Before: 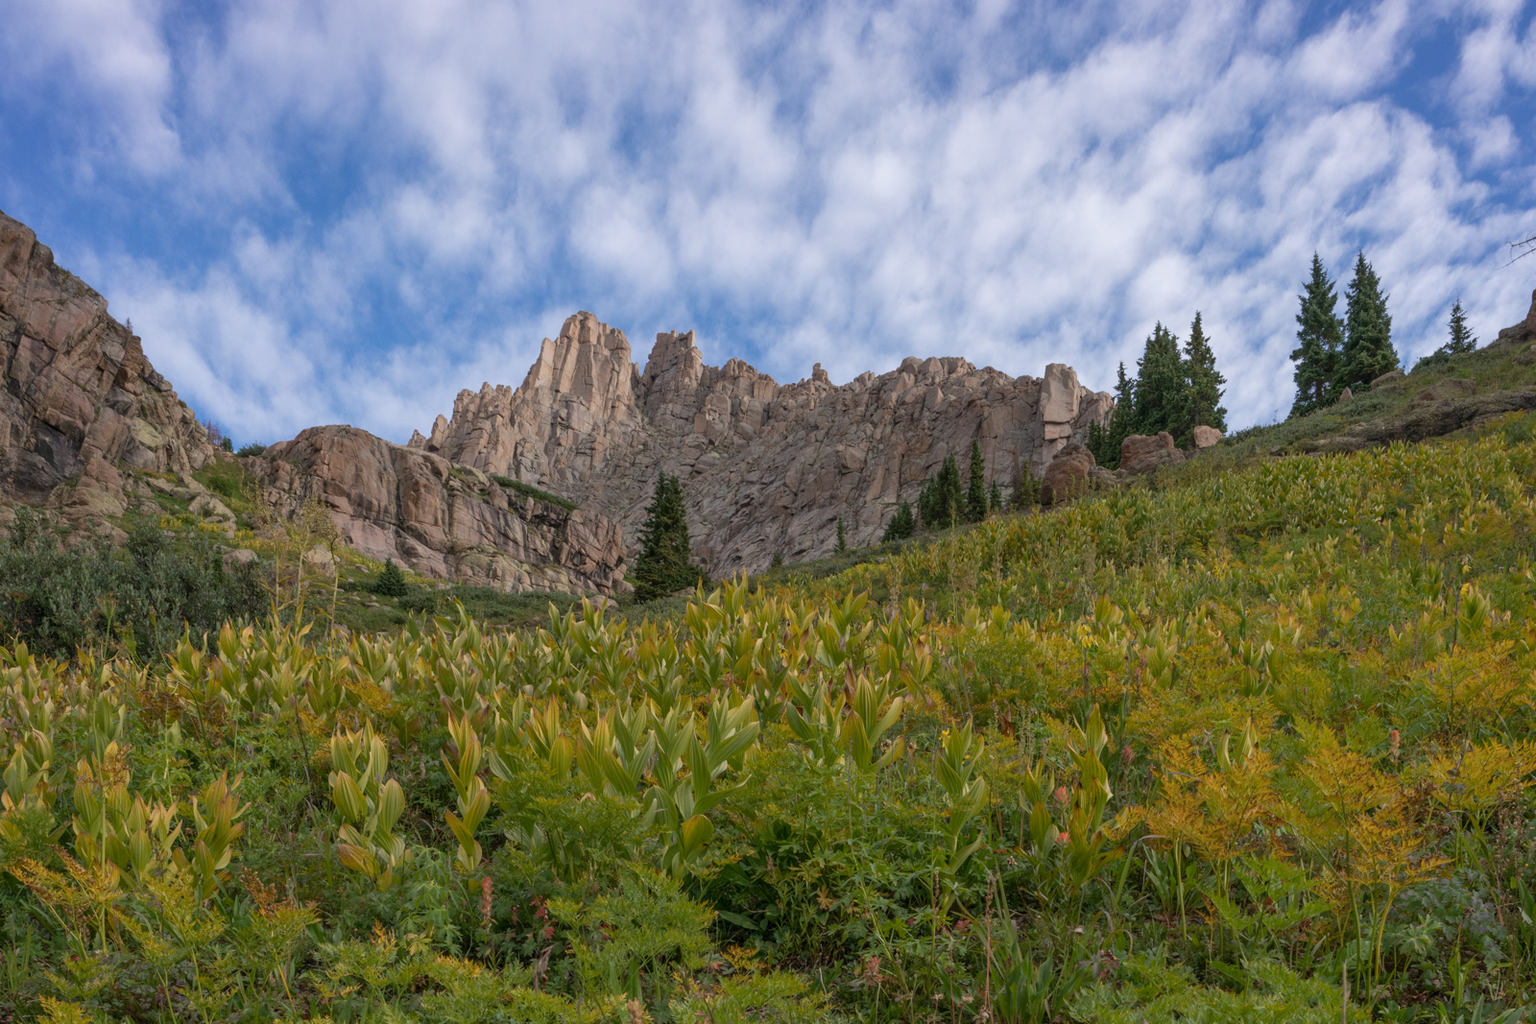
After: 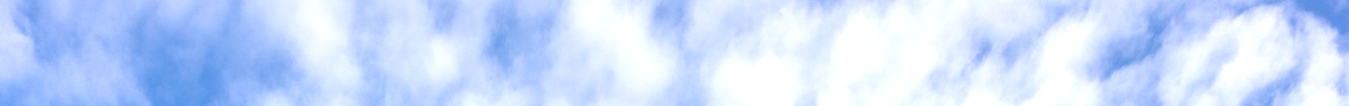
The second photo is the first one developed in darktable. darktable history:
exposure: exposure 0.74 EV, compensate highlight preservation false
crop and rotate: left 9.644%, top 9.491%, right 6.021%, bottom 80.509%
